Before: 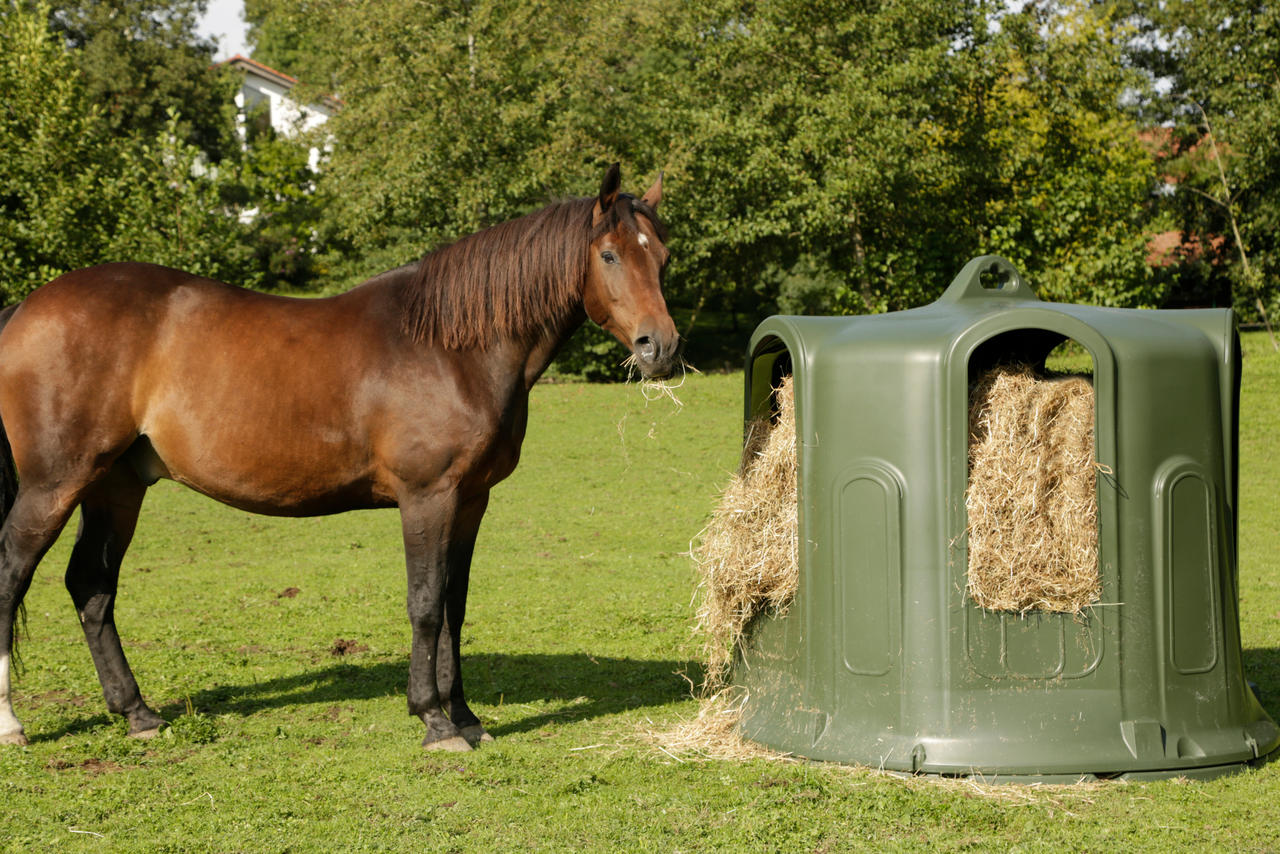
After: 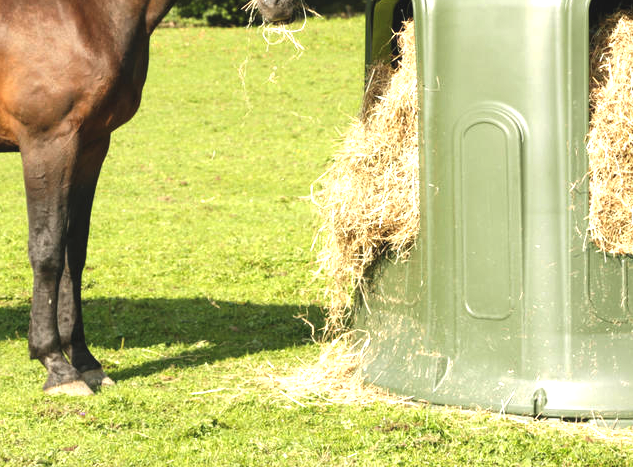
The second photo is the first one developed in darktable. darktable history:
crop: left 29.672%, top 41.786%, right 20.851%, bottom 3.487%
exposure: black level correction -0.005, exposure 1.002 EV, compensate highlight preservation false
local contrast: highlights 100%, shadows 100%, detail 120%, midtone range 0.2
